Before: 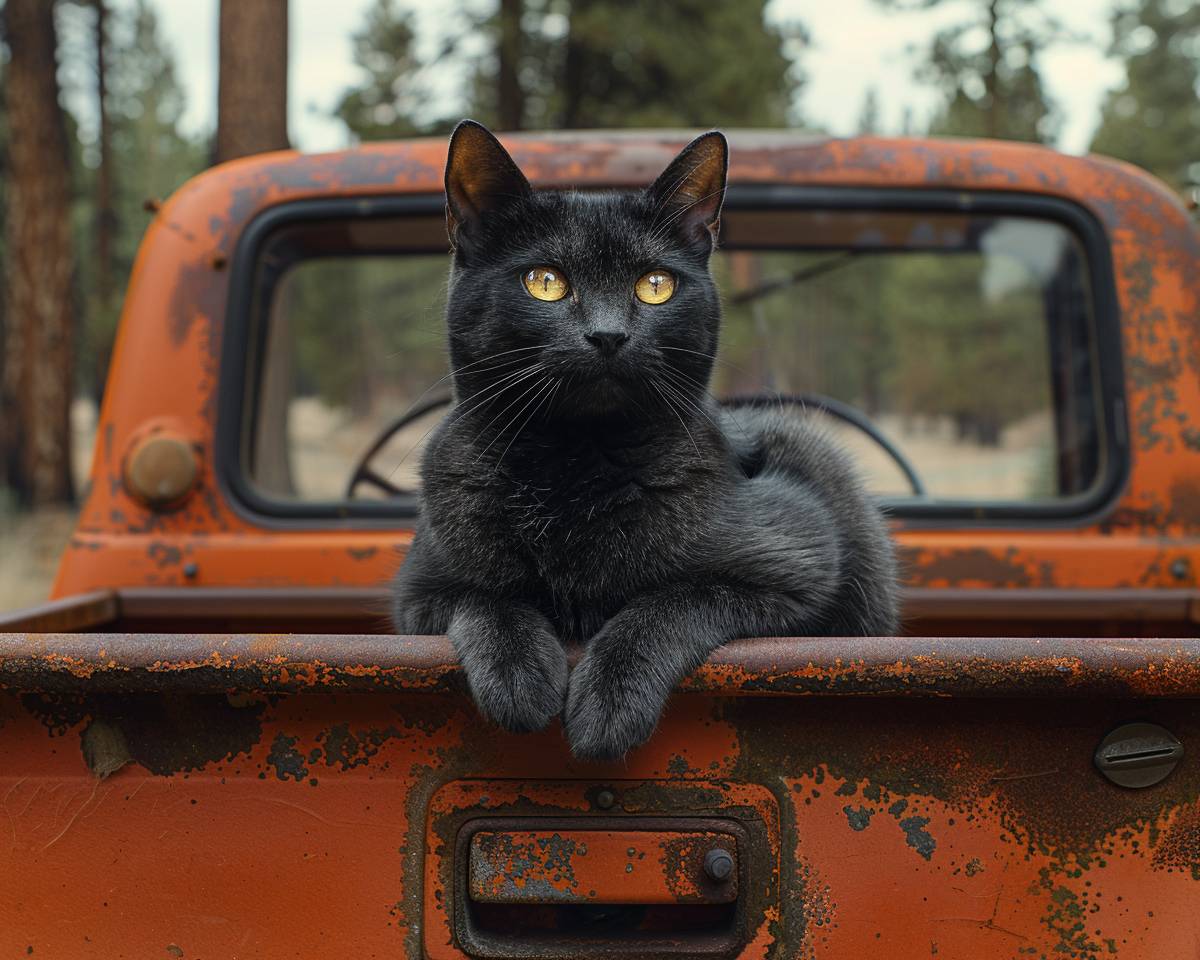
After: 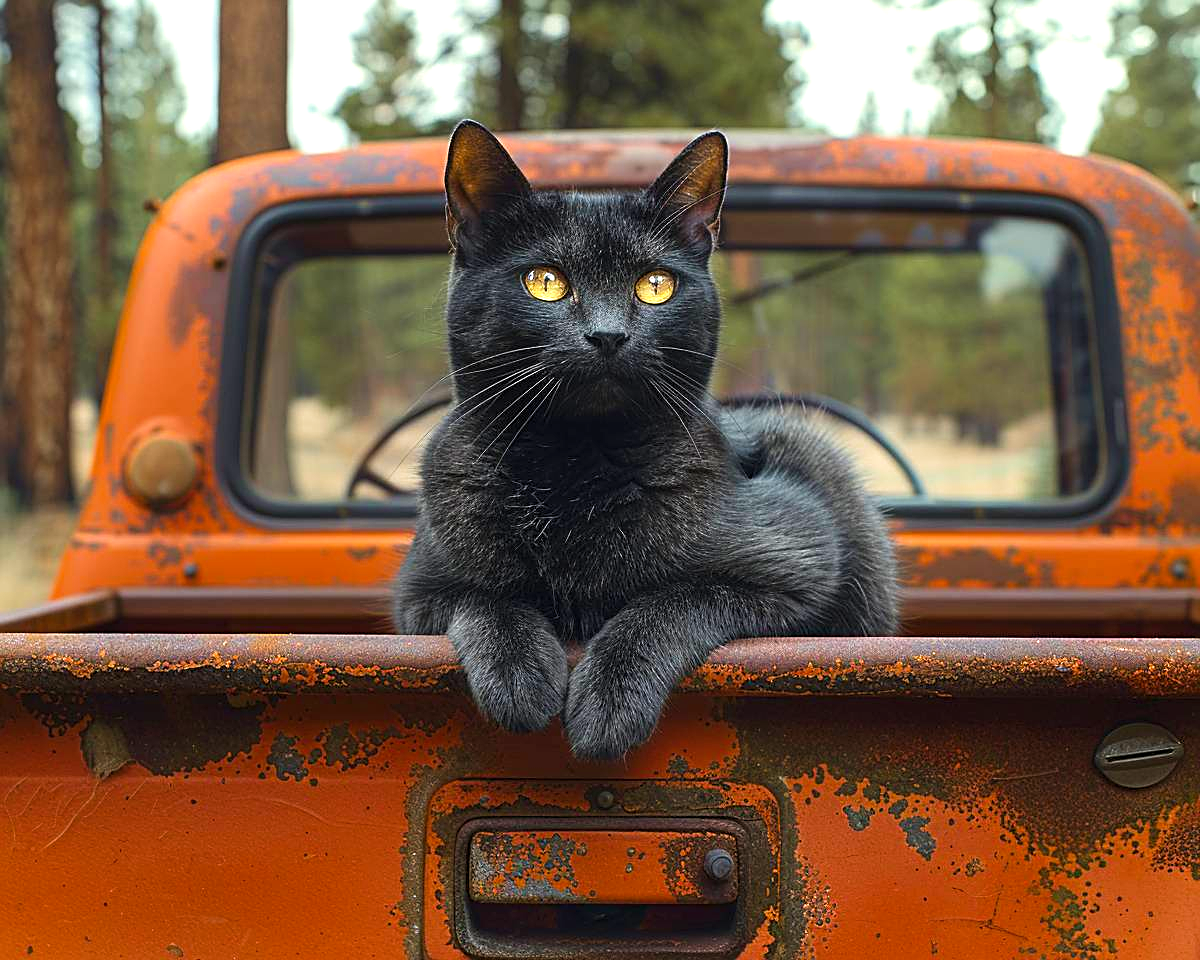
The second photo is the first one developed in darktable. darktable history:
color balance rgb: perceptual saturation grading › global saturation 18.799%
velvia: on, module defaults
exposure: black level correction 0, exposure 0.701 EV, compensate exposure bias true, compensate highlight preservation false
sharpen: on, module defaults
